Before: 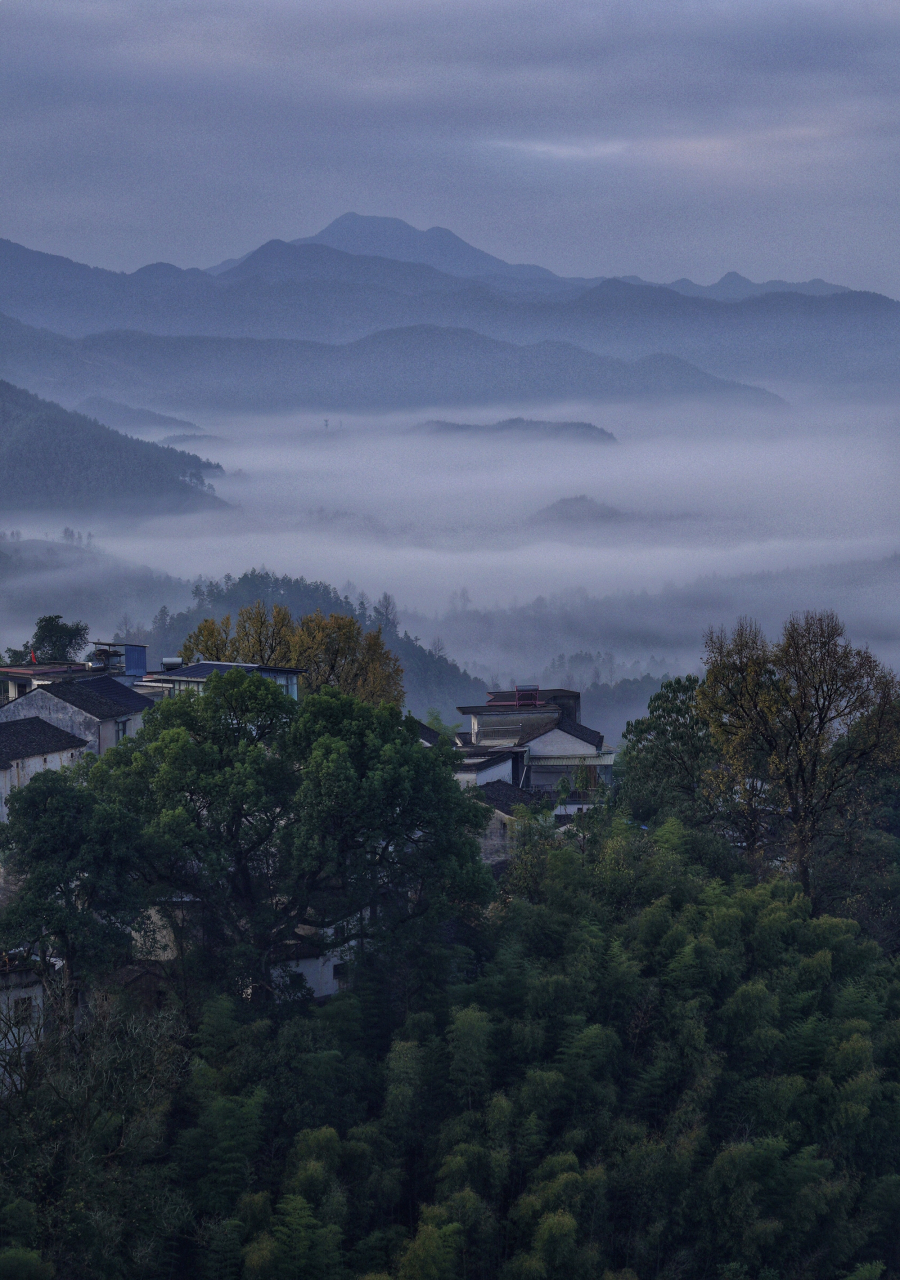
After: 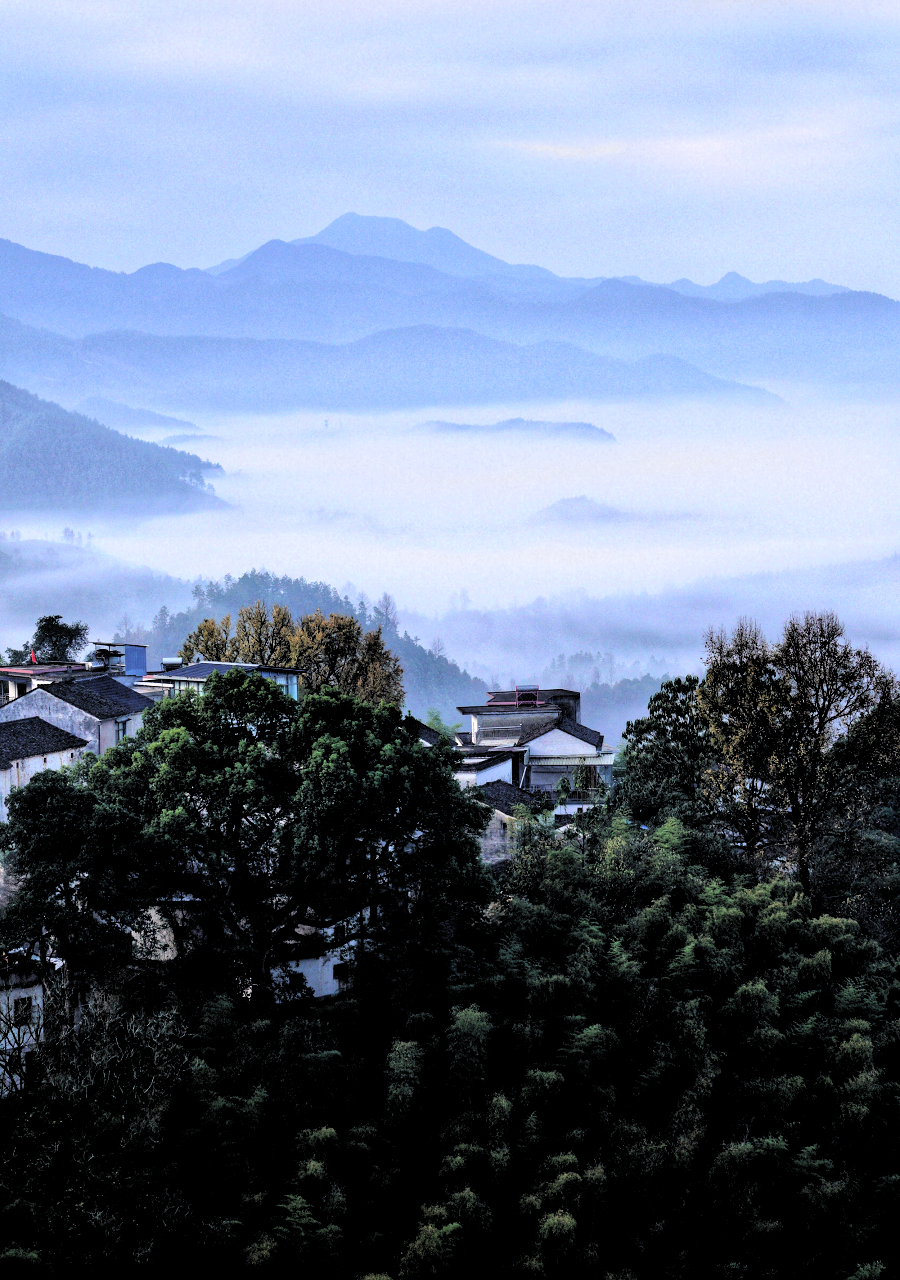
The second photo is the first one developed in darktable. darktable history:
filmic rgb: middle gray luminance 13.55%, black relative exposure -1.97 EV, white relative exposure 3.1 EV, threshold 6 EV, target black luminance 0%, hardness 1.79, latitude 59.23%, contrast 1.728, highlights saturation mix 5%, shadows ↔ highlights balance -37.52%, add noise in highlights 0, color science v3 (2019), use custom middle-gray values true, iterations of high-quality reconstruction 0, contrast in highlights soft, enable highlight reconstruction true
exposure: black level correction 0, exposure 1.2 EV, compensate highlight preservation false
